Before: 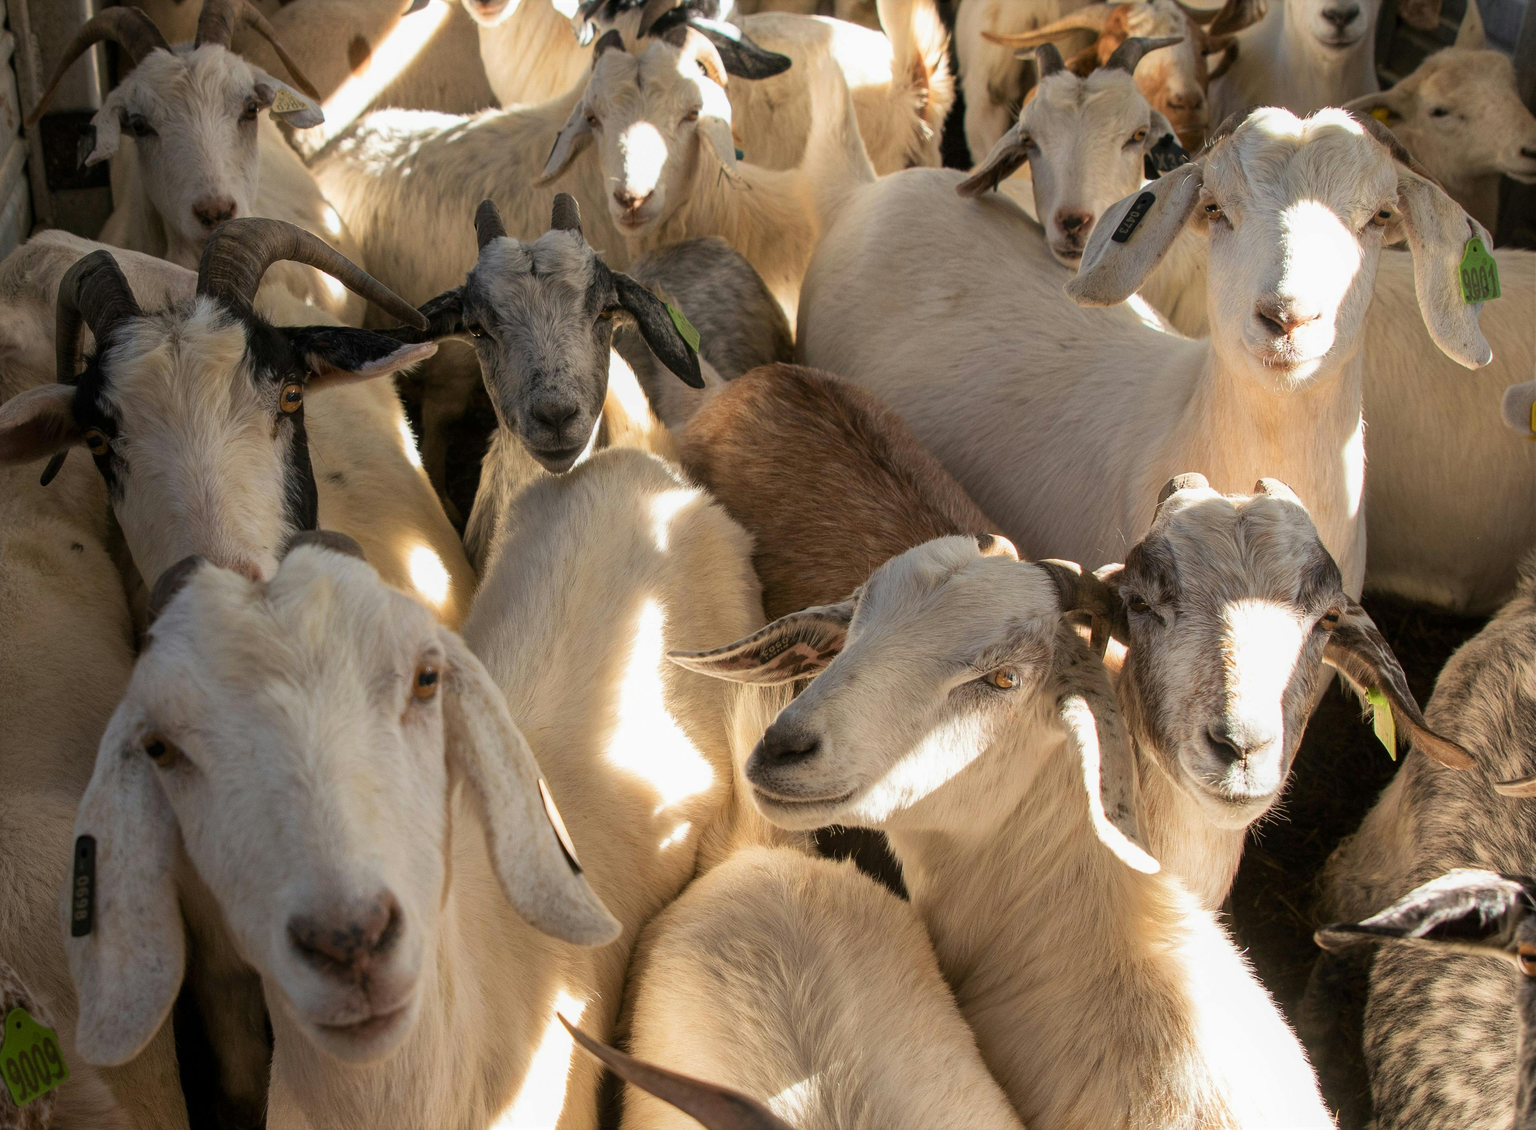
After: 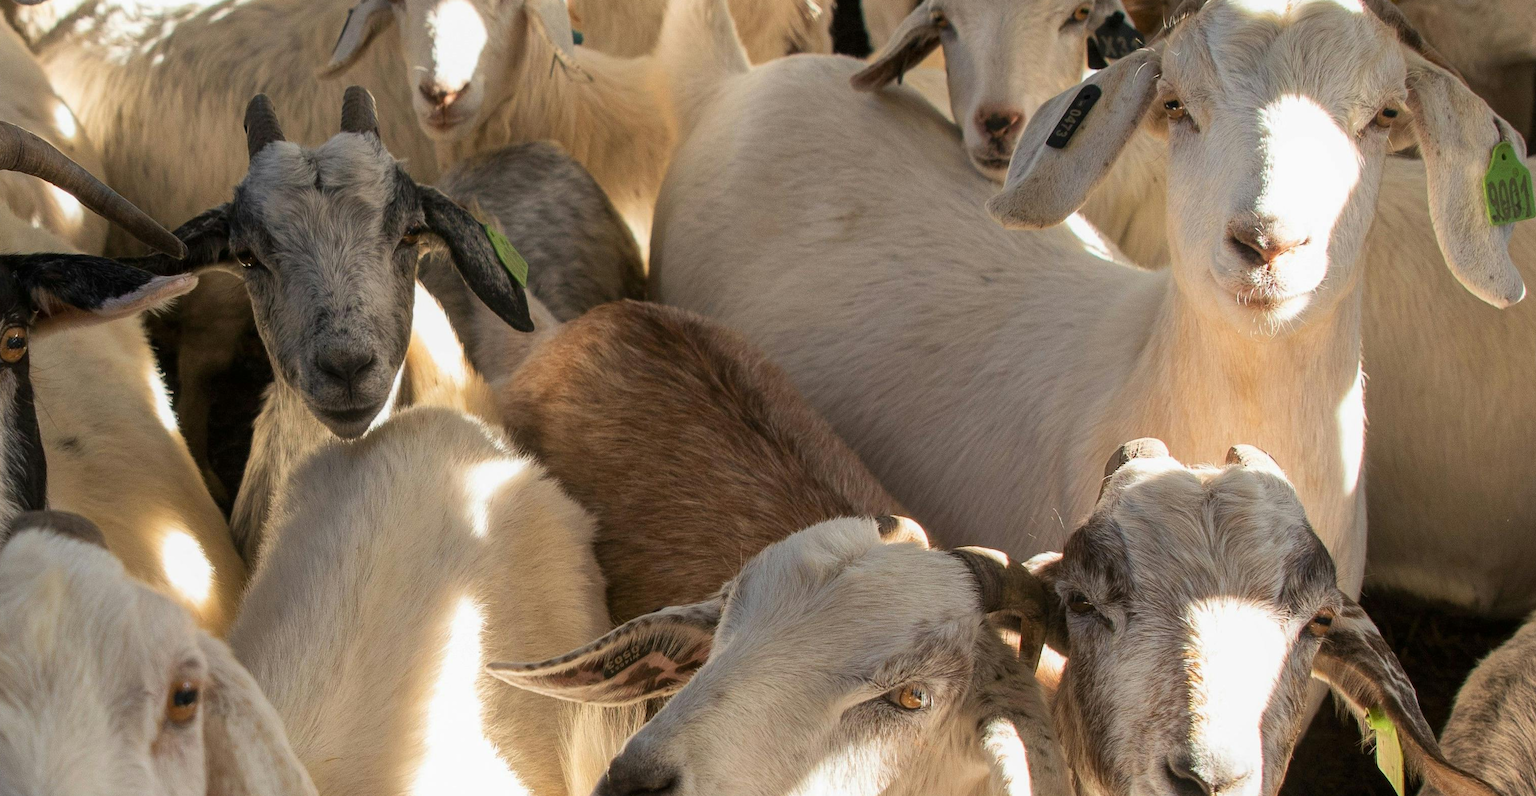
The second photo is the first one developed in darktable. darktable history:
crop: left 18.294%, top 11.074%, right 2.255%, bottom 32.897%
